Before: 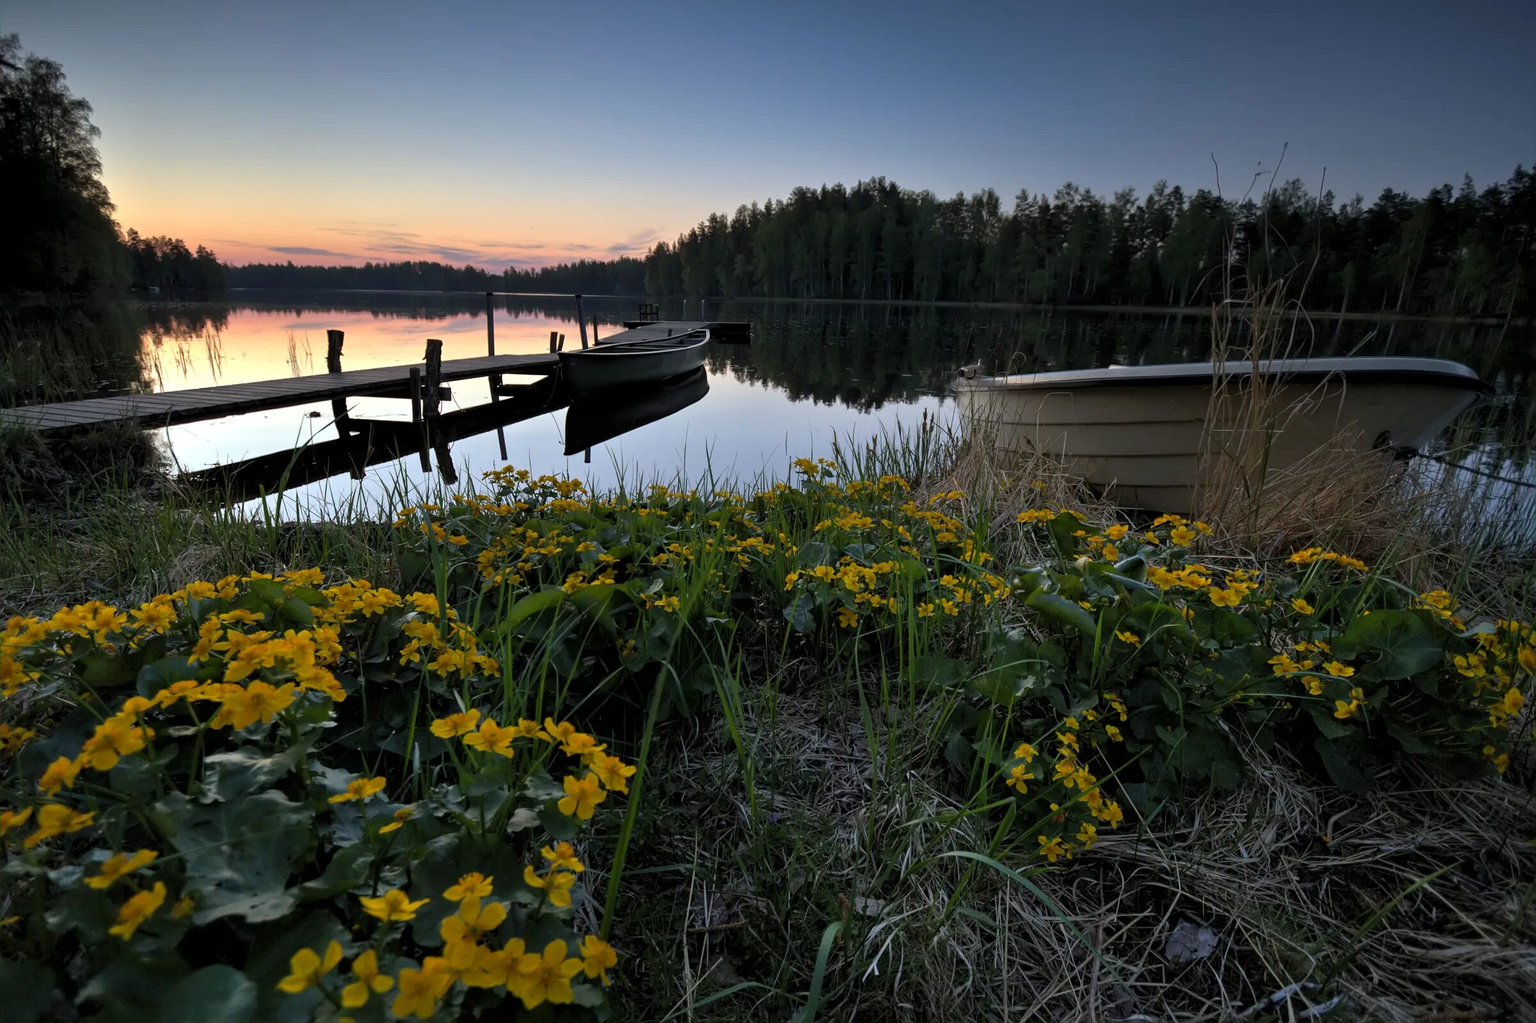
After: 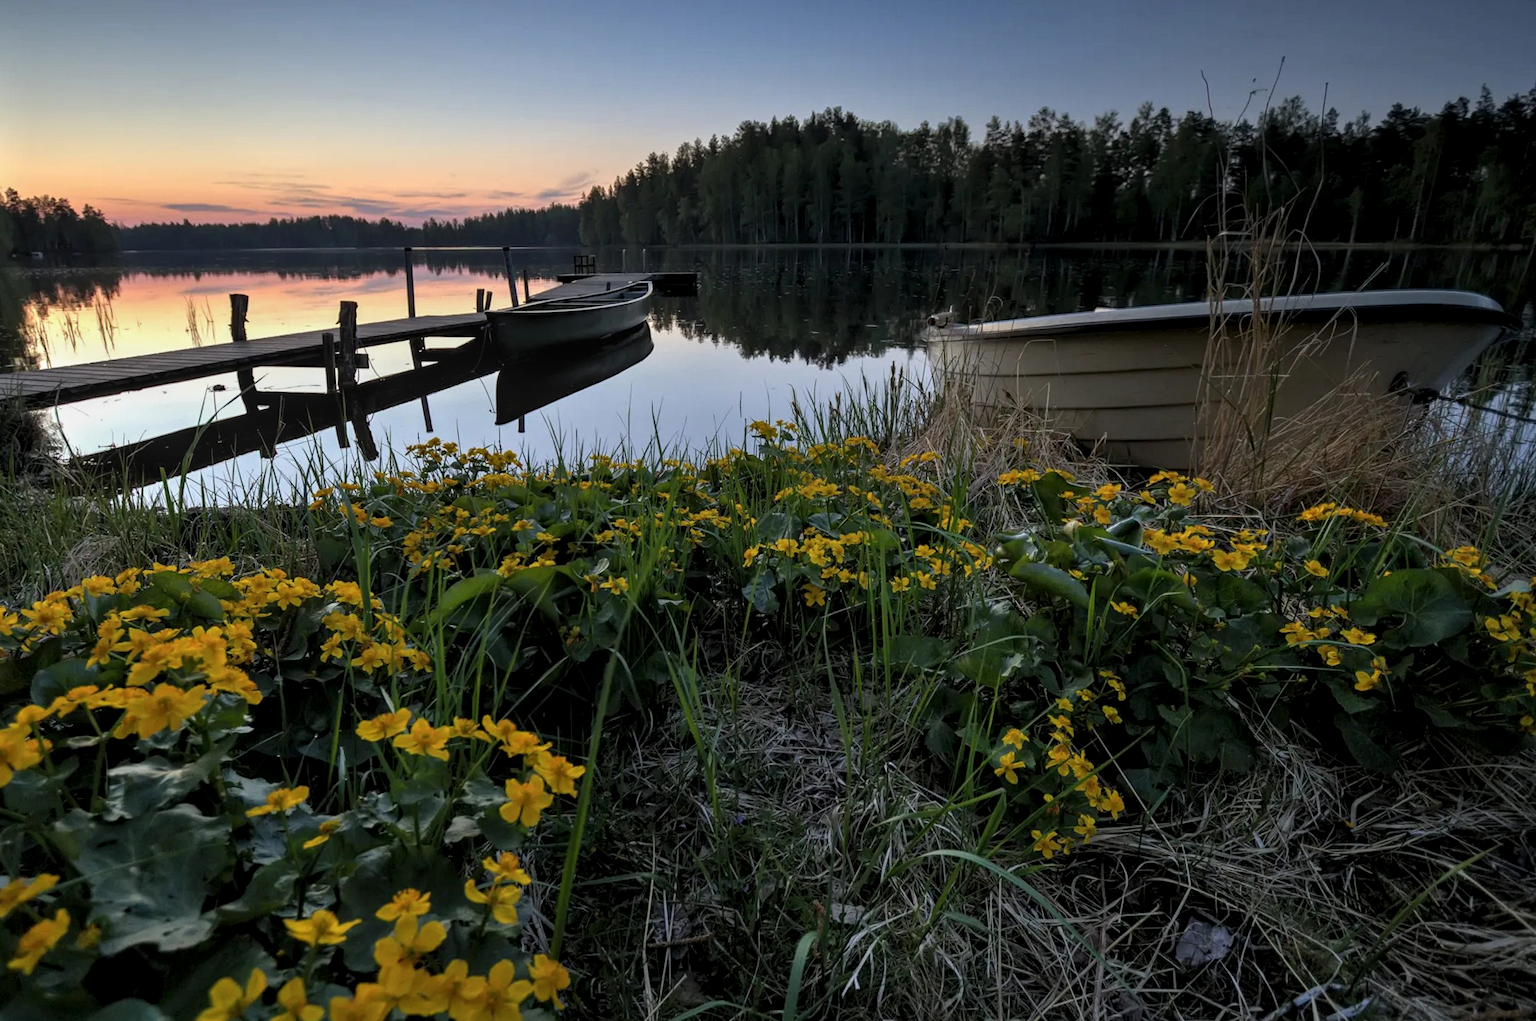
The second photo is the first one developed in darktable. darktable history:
local contrast: on, module defaults
crop and rotate: angle 1.66°, left 5.637%, top 5.681%
